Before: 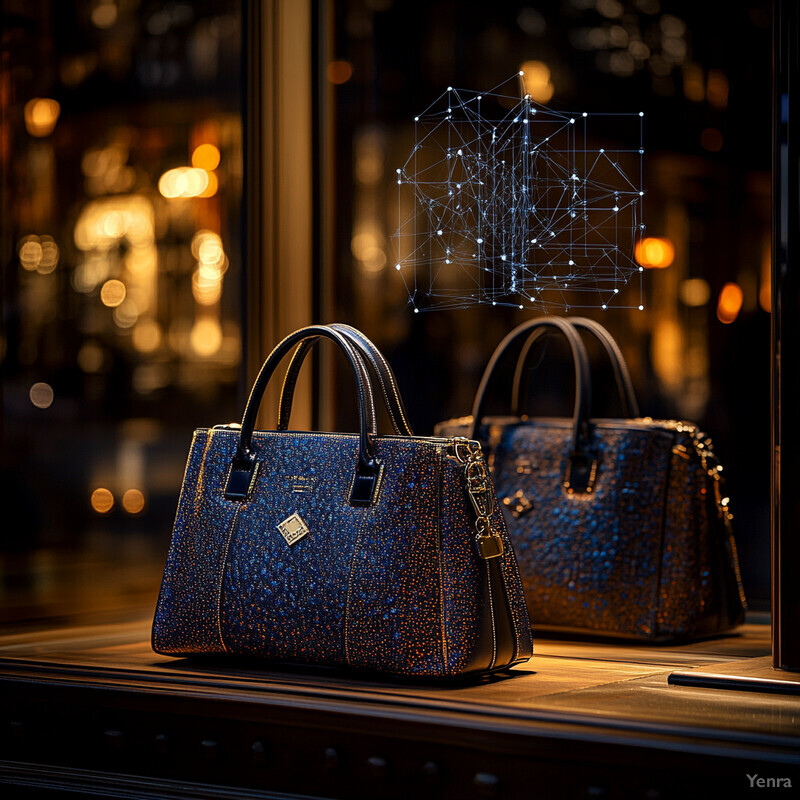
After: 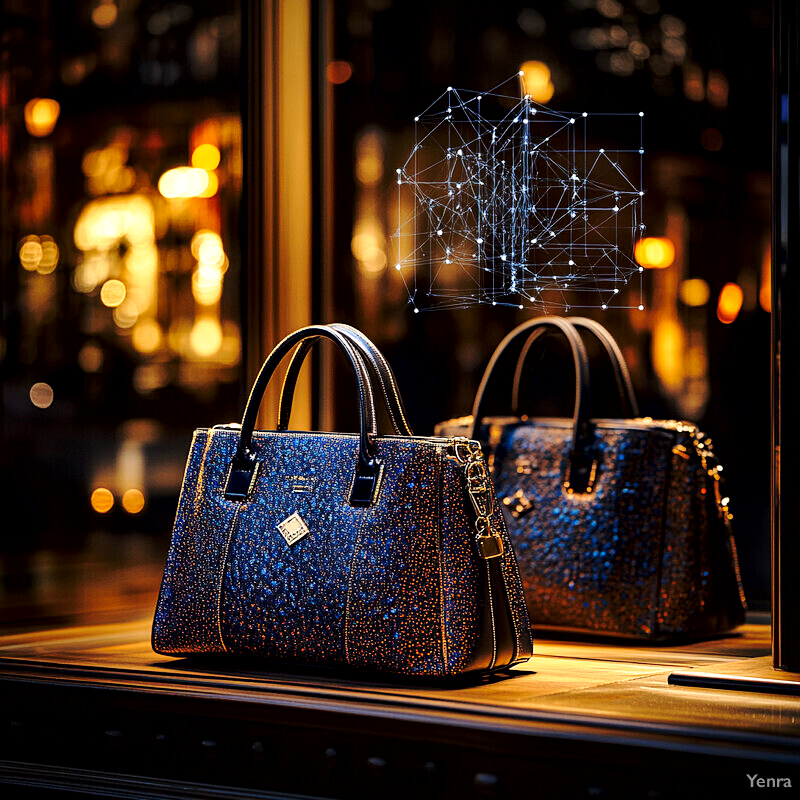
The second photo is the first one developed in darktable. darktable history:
base curve: curves: ch0 [(0, 0) (0.032, 0.037) (0.105, 0.228) (0.435, 0.76) (0.856, 0.983) (1, 1)], preserve colors none
local contrast: mode bilateral grid, contrast 25, coarseness 60, detail 152%, midtone range 0.2
